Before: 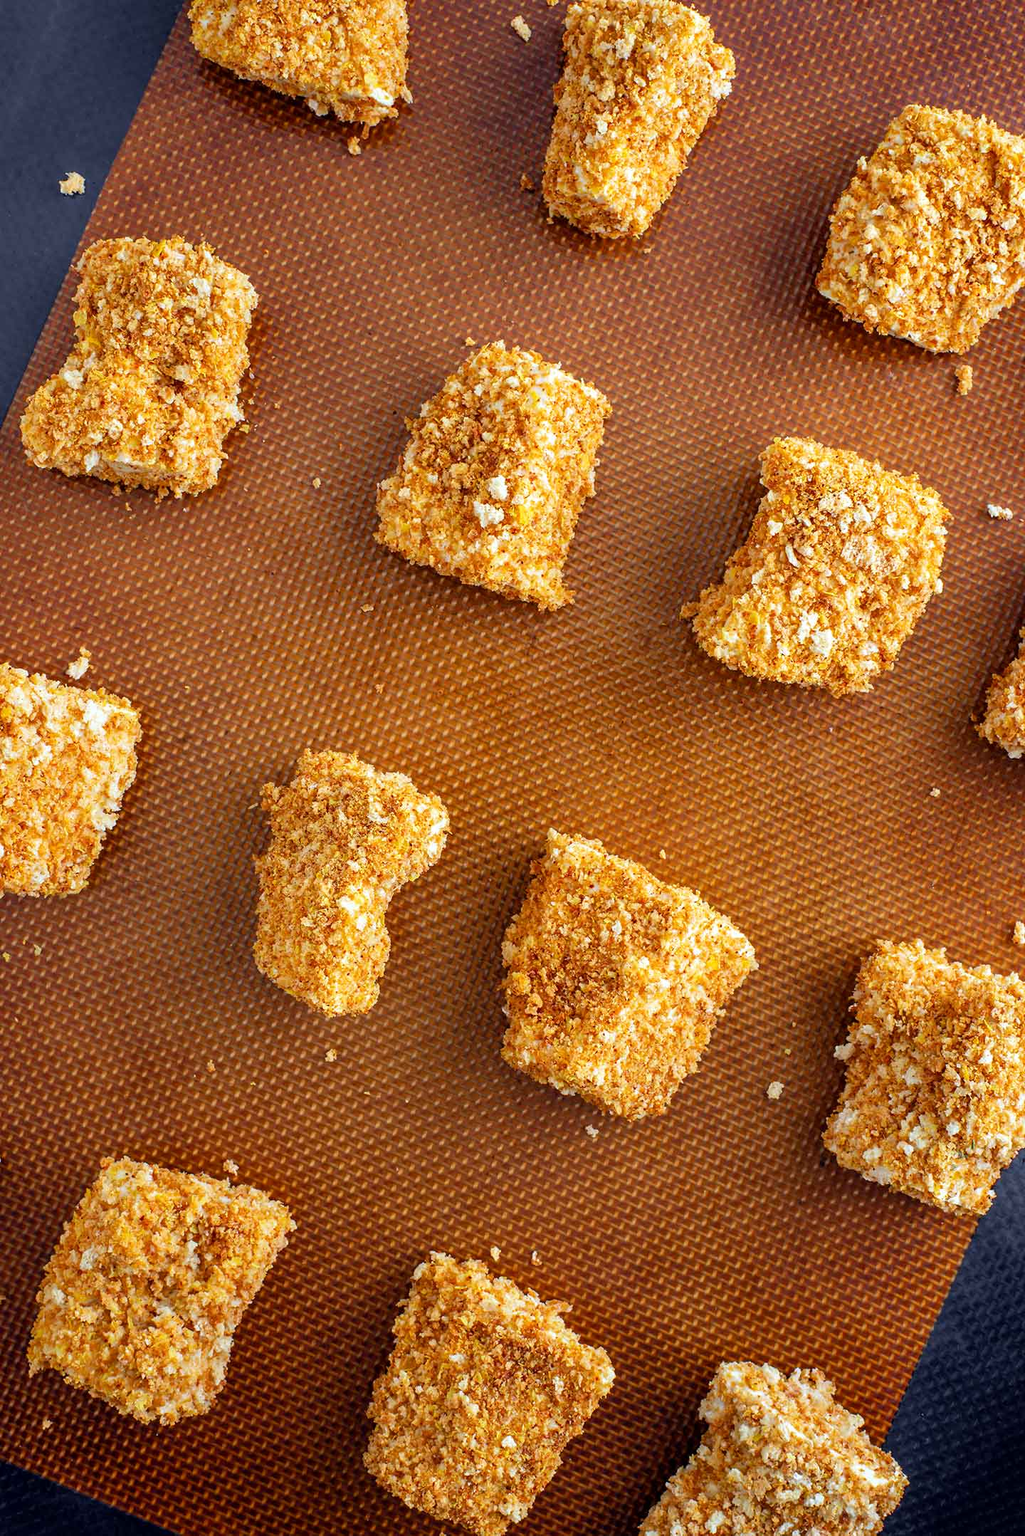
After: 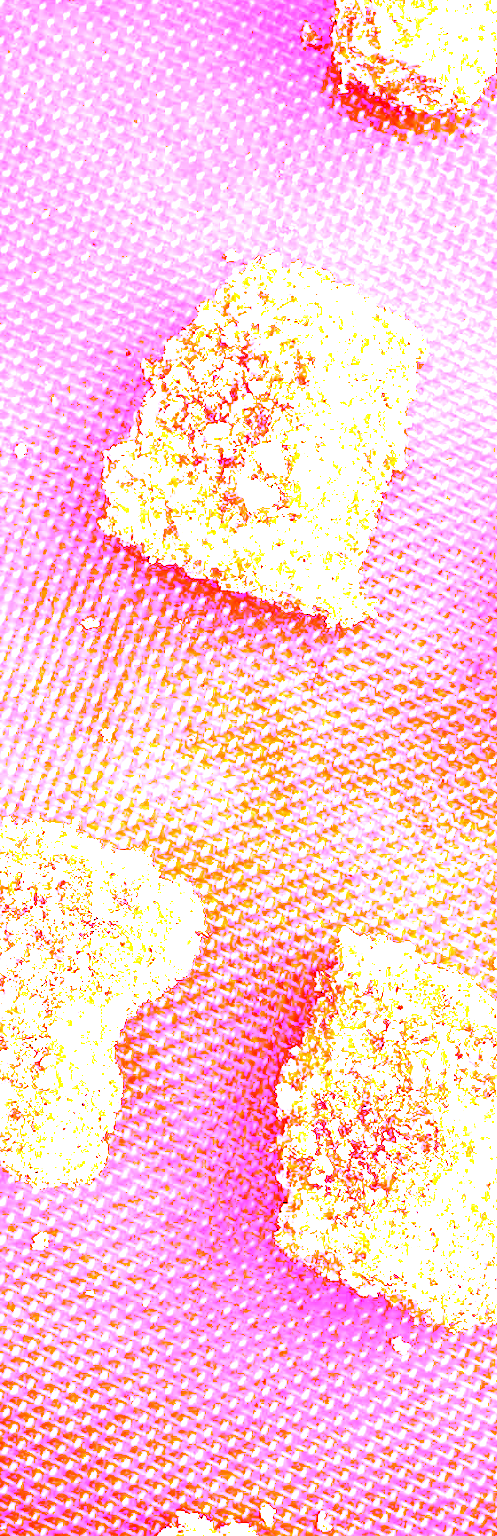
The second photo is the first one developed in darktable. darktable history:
exposure: black level correction 0, exposure 2.327 EV, compensate exposure bias true, compensate highlight preservation false
white balance: red 8, blue 8
crop and rotate: left 29.476%, top 10.214%, right 35.32%, bottom 17.333%
color balance: mode lift, gamma, gain (sRGB), lift [0.997, 0.979, 1.021, 1.011], gamma [1, 1.084, 0.916, 0.998], gain [1, 0.87, 1.13, 1.101], contrast 4.55%, contrast fulcrum 38.24%, output saturation 104.09%
